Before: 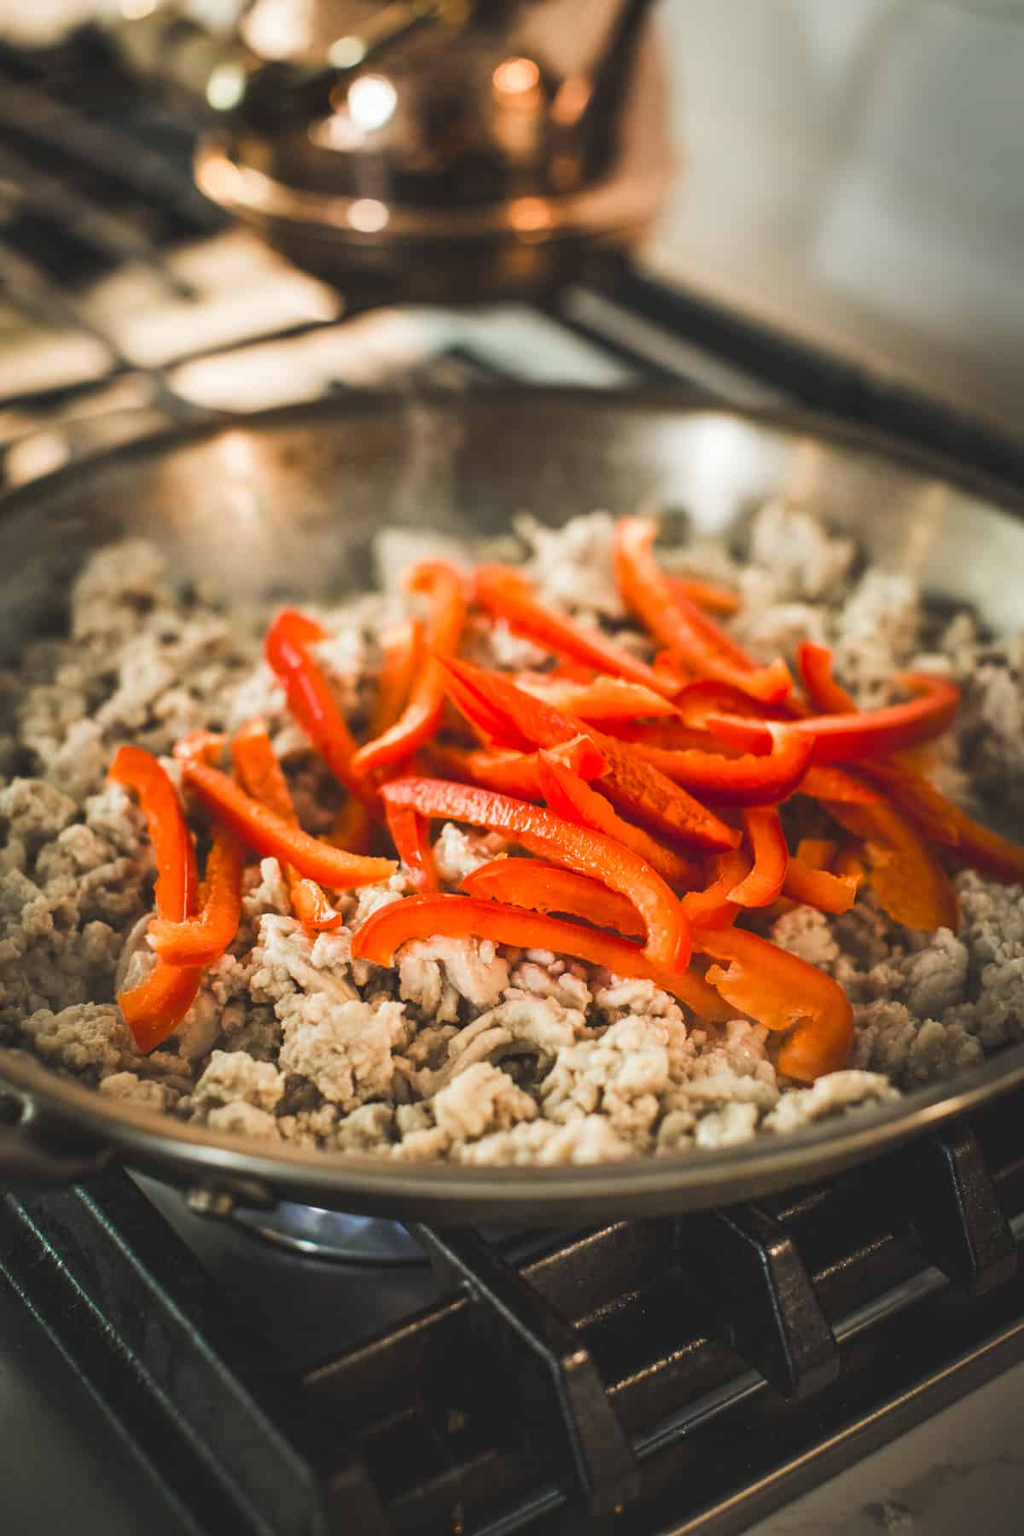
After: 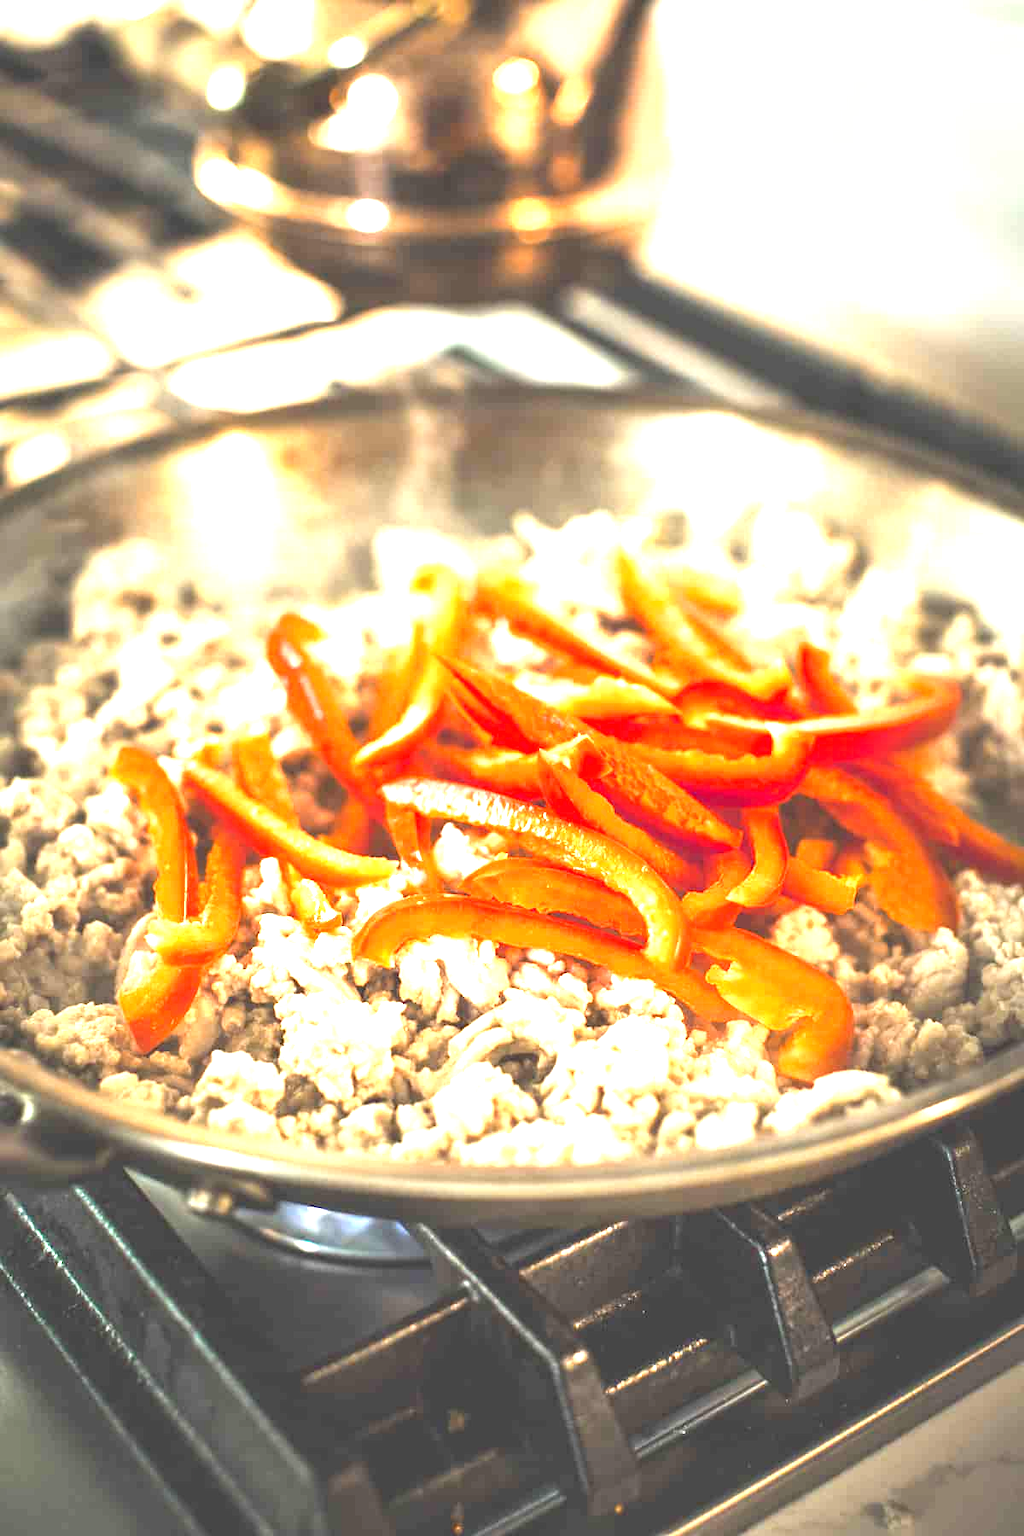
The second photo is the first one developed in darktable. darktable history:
exposure: black level correction 0, exposure 2.155 EV, compensate highlight preservation false
